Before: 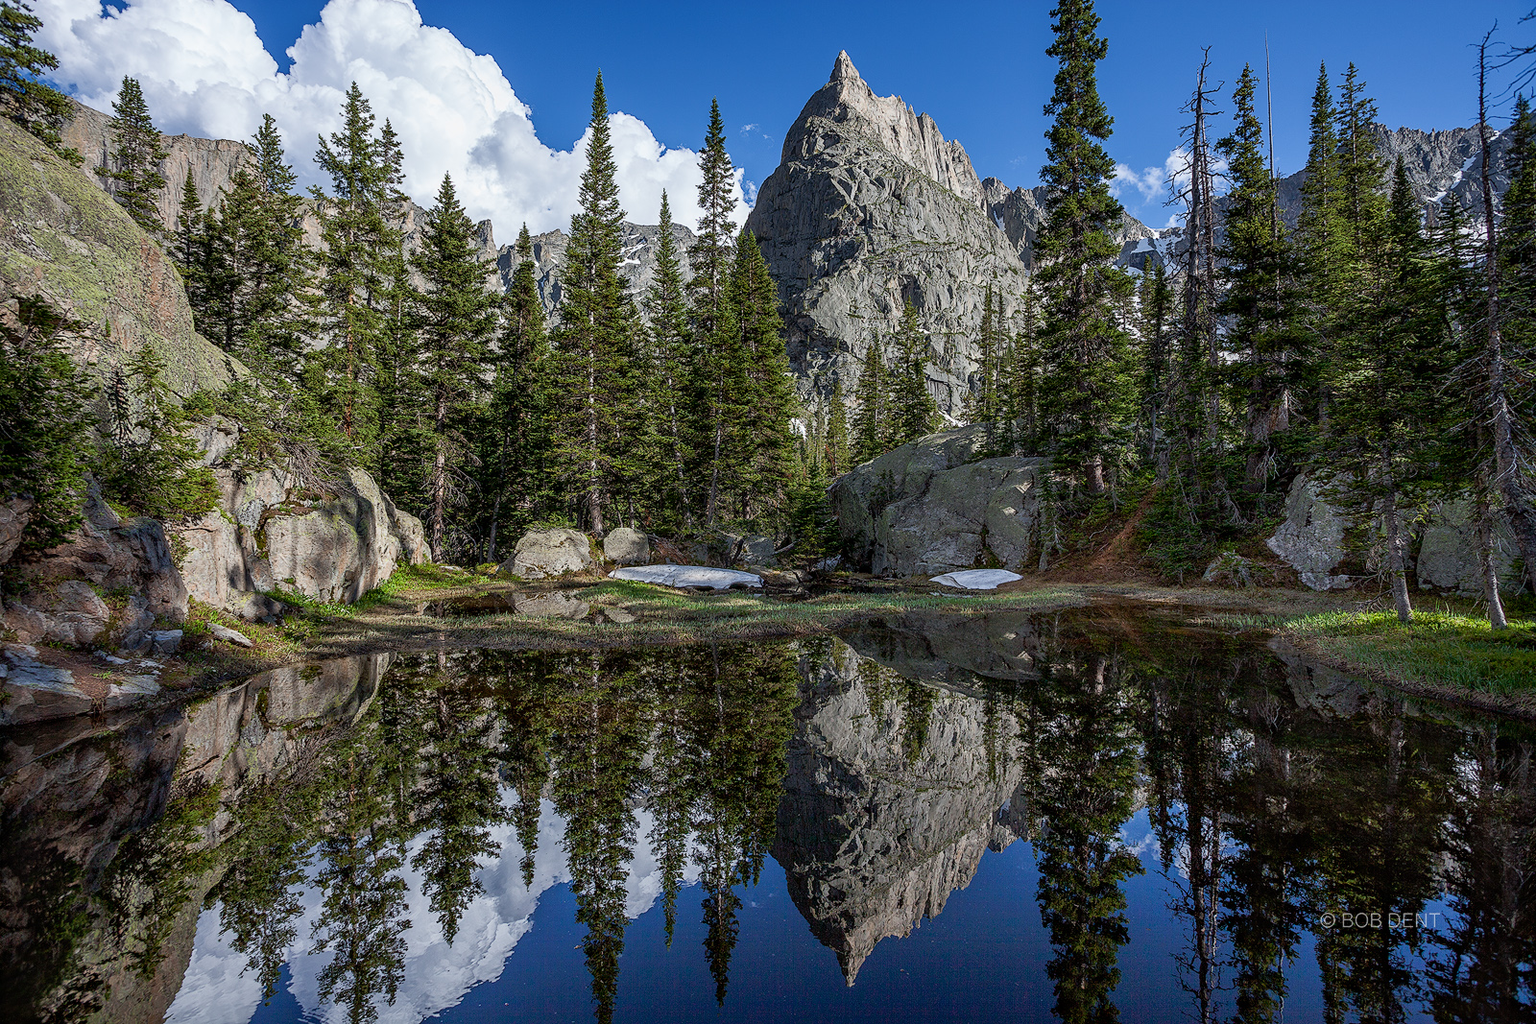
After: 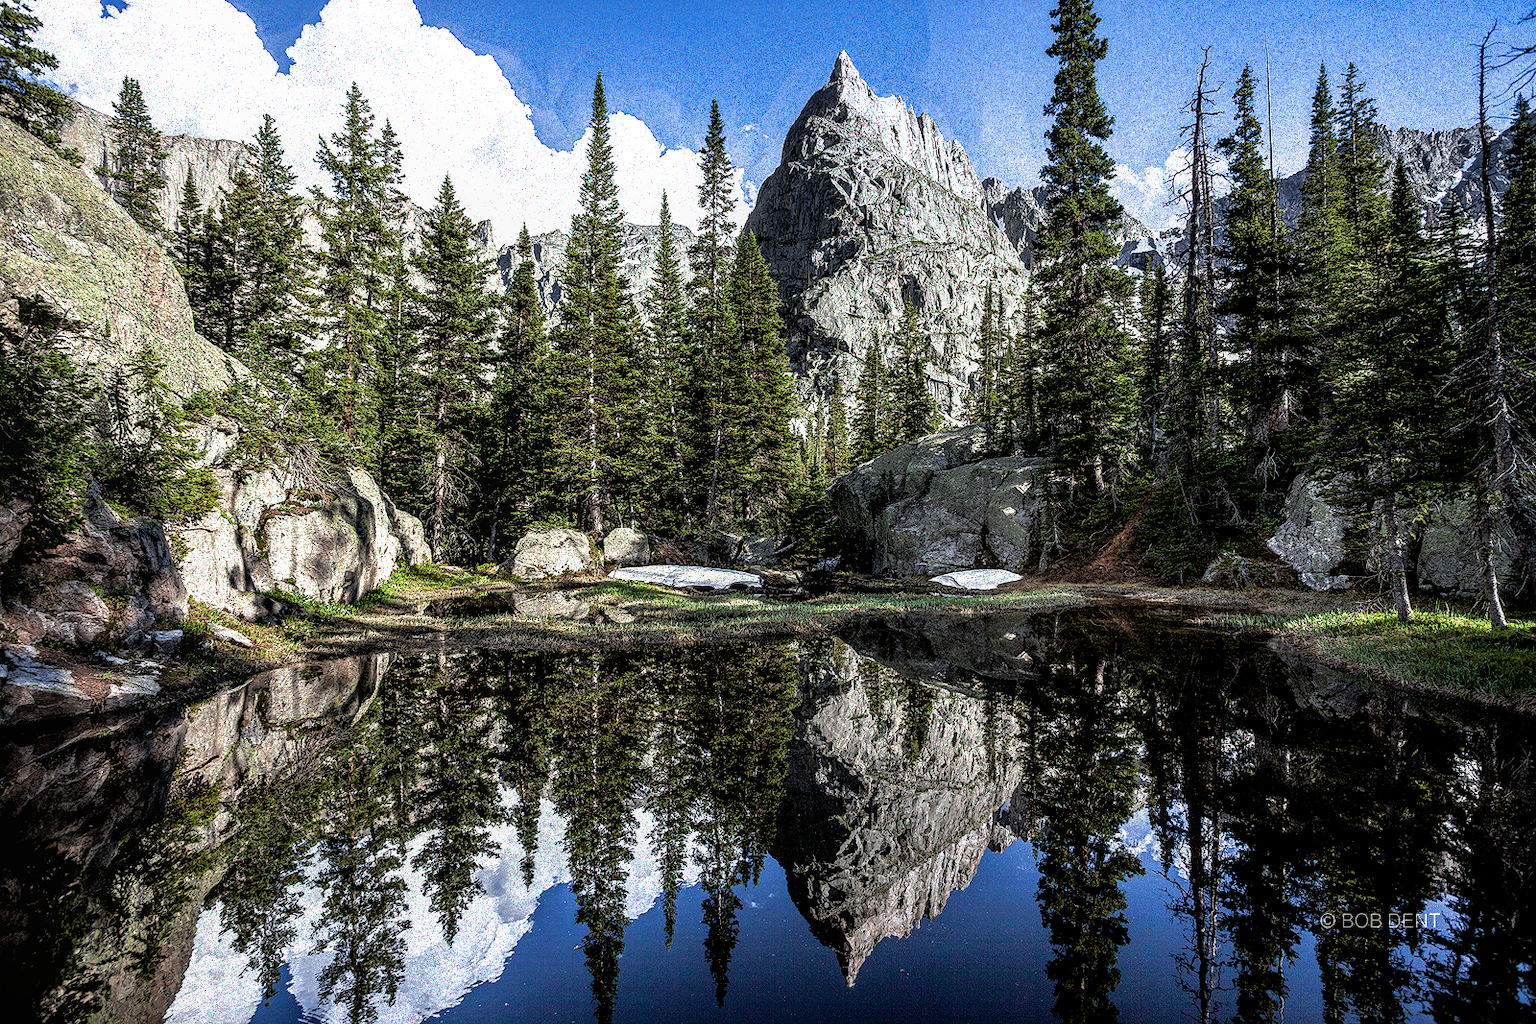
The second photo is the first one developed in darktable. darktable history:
local contrast: on, module defaults
filmic rgb: black relative exposure -8.31 EV, white relative exposure 2.2 EV, threshold -0.29 EV, transition 3.19 EV, structure ↔ texture 99.58%, target white luminance 99.955%, hardness 7.15, latitude 74.73%, contrast 1.314, highlights saturation mix -1.94%, shadows ↔ highlights balance 29.96%, enable highlight reconstruction true
tone equalizer: -8 EV -0.715 EV, -7 EV -0.684 EV, -6 EV -0.579 EV, -5 EV -0.385 EV, -3 EV 0.368 EV, -2 EV 0.6 EV, -1 EV 0.682 EV, +0 EV 0.738 EV
